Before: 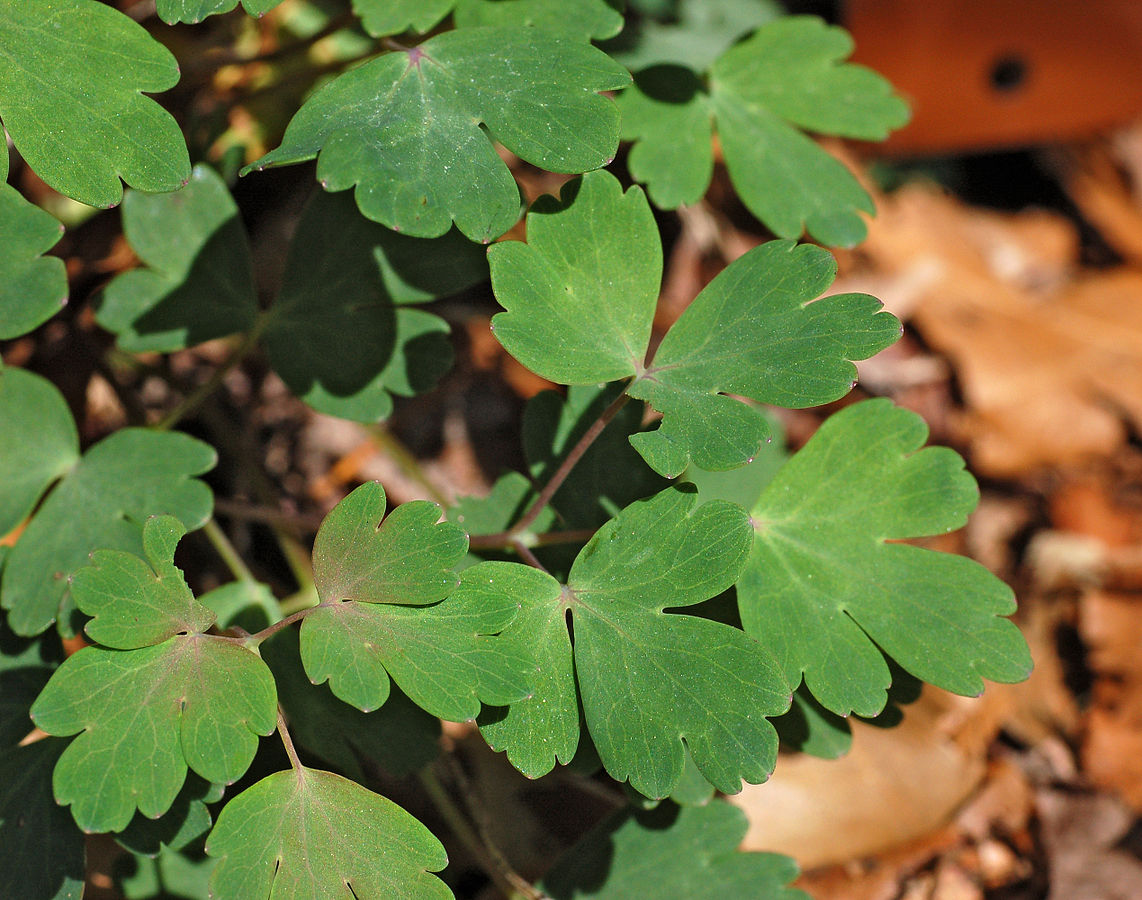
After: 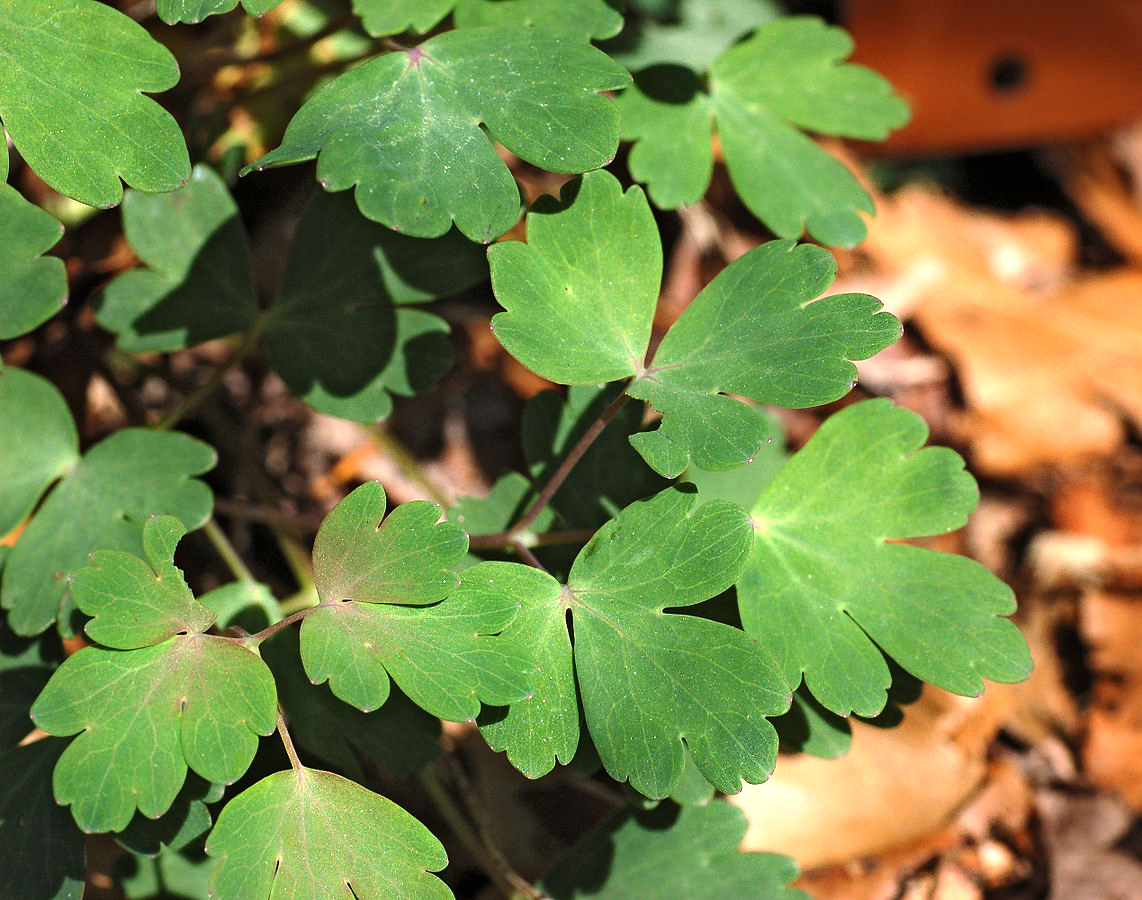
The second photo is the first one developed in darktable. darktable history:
tone equalizer: -8 EV 0 EV, -7 EV -0.002 EV, -6 EV 0.004 EV, -5 EV -0.032 EV, -4 EV -0.097 EV, -3 EV -0.168 EV, -2 EV 0.235 EV, -1 EV 0.725 EV, +0 EV 0.466 EV
